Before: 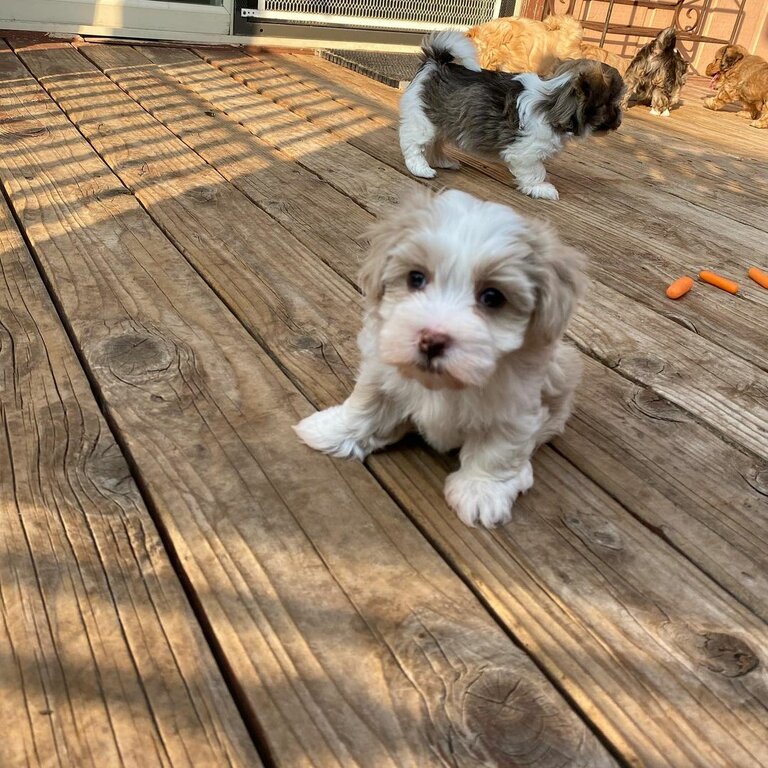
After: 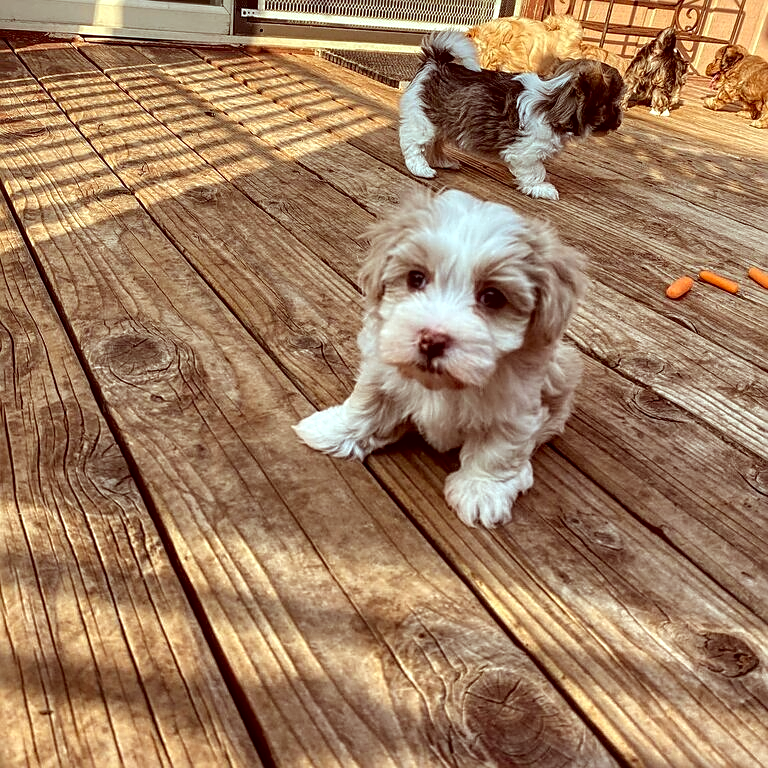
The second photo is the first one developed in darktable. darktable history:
sharpen: on, module defaults
local contrast: detail 150%
color correction: highlights a* -7.25, highlights b* -0.172, shadows a* 20.1, shadows b* 11.53
